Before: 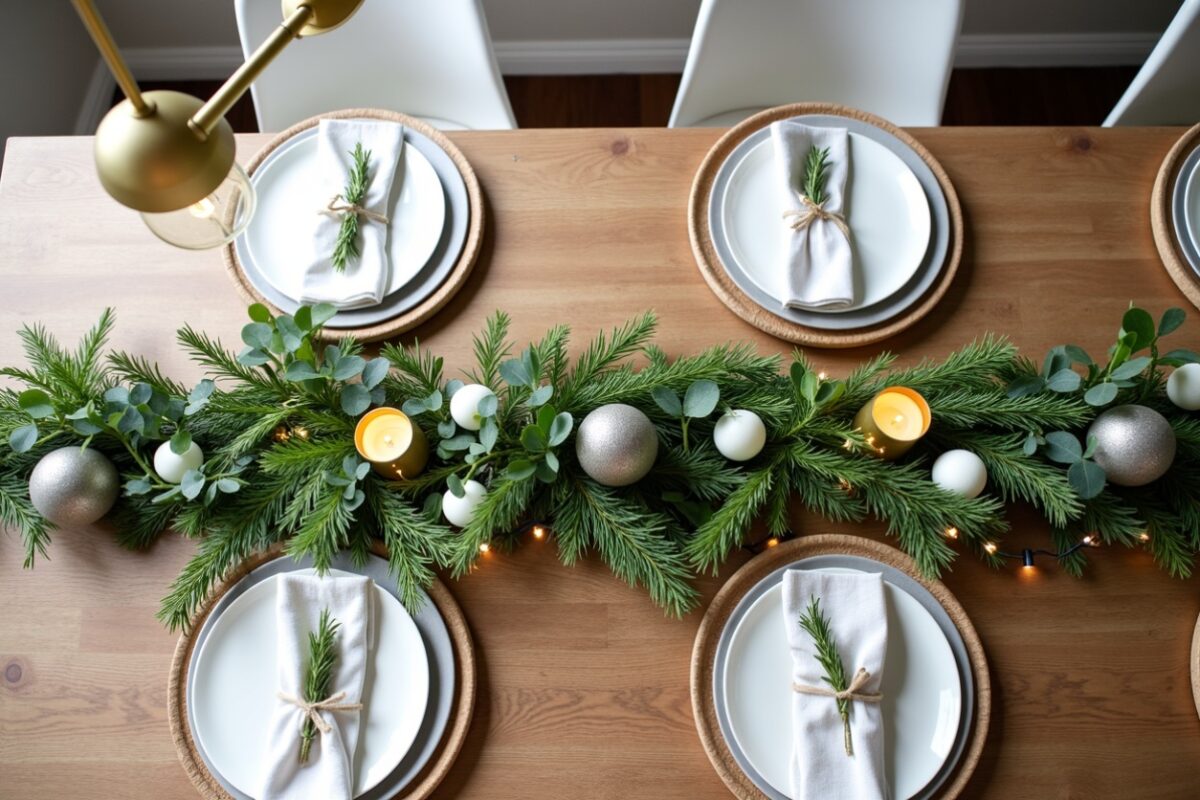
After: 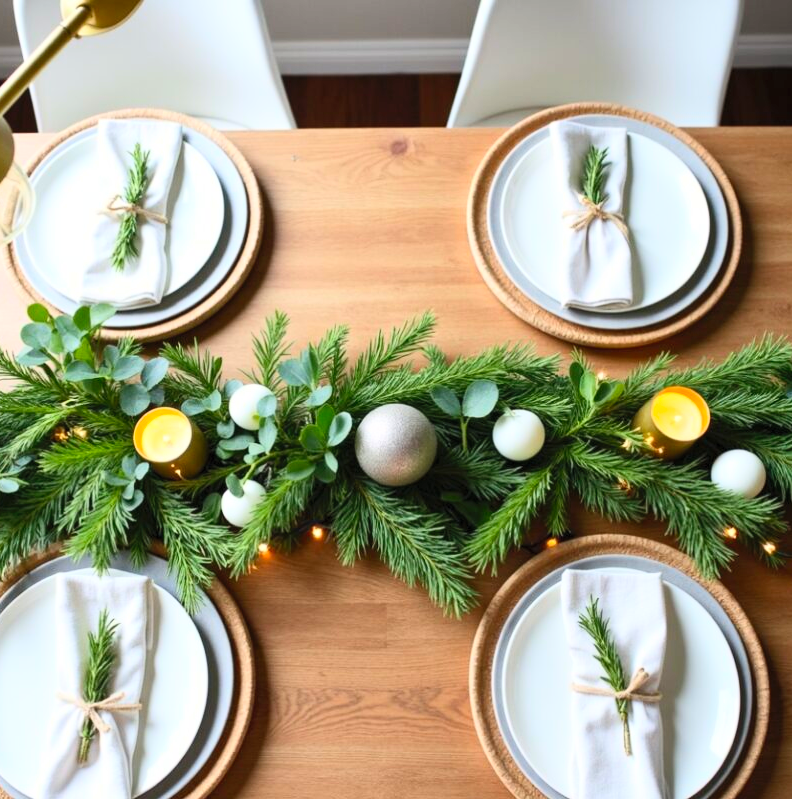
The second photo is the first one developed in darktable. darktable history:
contrast brightness saturation: contrast 0.24, brightness 0.26, saturation 0.39
crop and rotate: left 18.442%, right 15.508%
